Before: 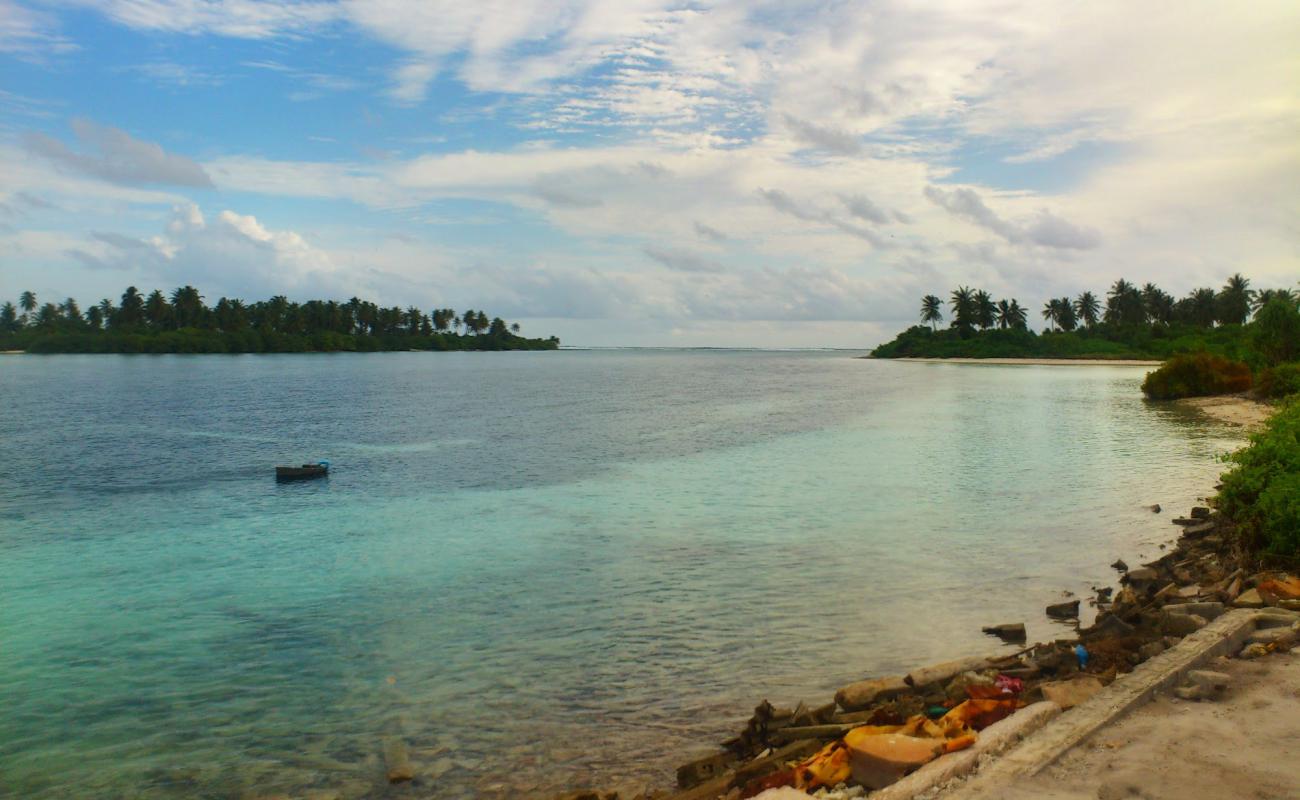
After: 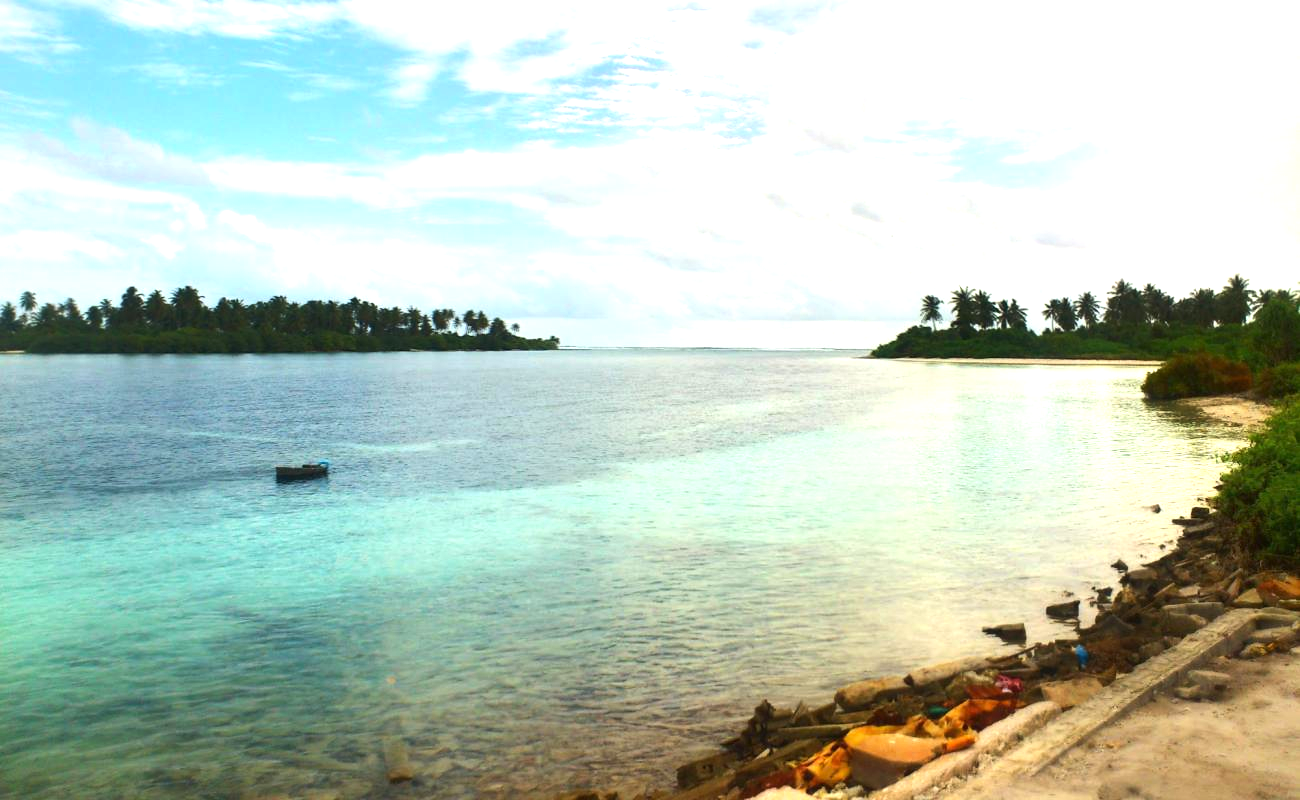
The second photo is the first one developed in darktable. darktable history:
exposure: exposure 0.606 EV, compensate highlight preservation false
tone equalizer: -8 EV 0.001 EV, -7 EV -0.003 EV, -6 EV 0.005 EV, -5 EV -0.048 EV, -4 EV -0.122 EV, -3 EV -0.179 EV, -2 EV 0.242 EV, -1 EV 0.706 EV, +0 EV 0.476 EV, mask exposure compensation -0.511 EV
